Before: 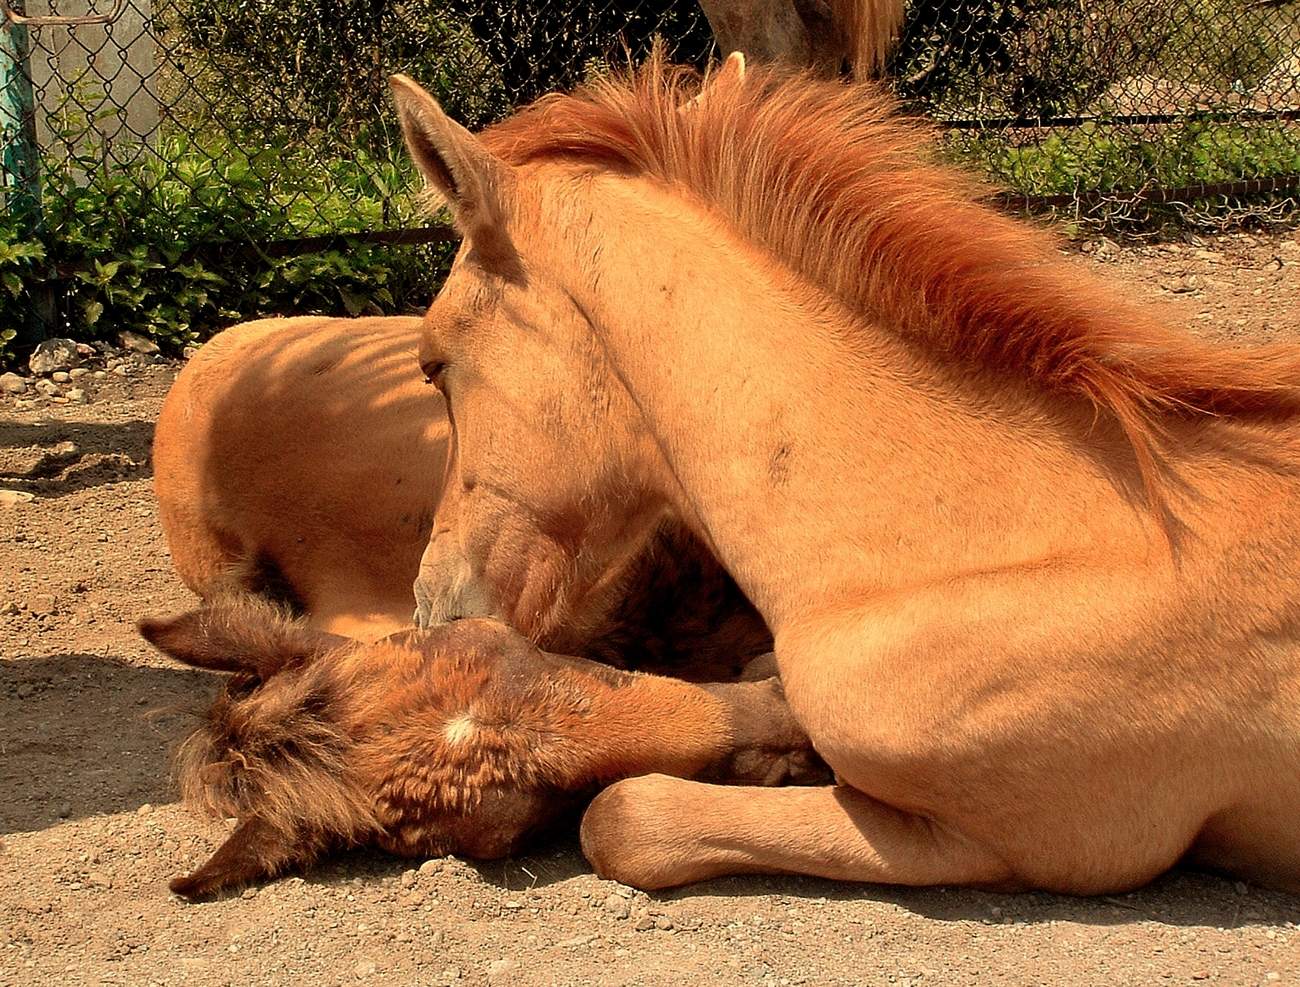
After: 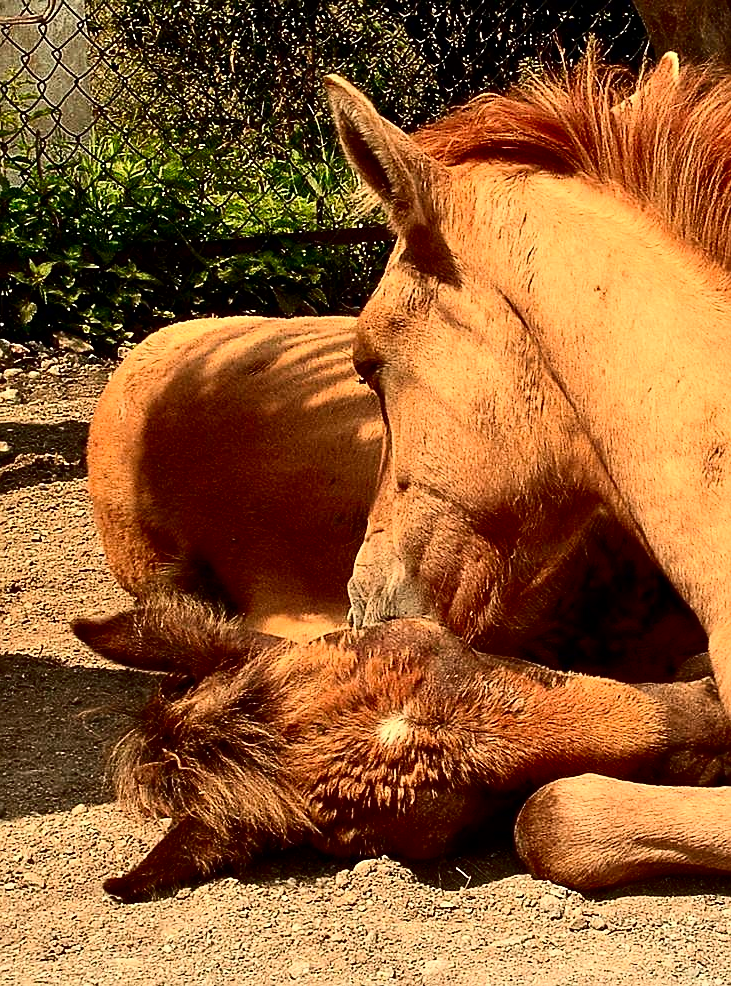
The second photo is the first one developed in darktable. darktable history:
exposure: black level correction 0.001, exposure 0.014 EV, compensate highlight preservation false
crop: left 5.114%, right 38.589%
contrast brightness saturation: contrast 0.32, brightness -0.08, saturation 0.17
sharpen: on, module defaults
